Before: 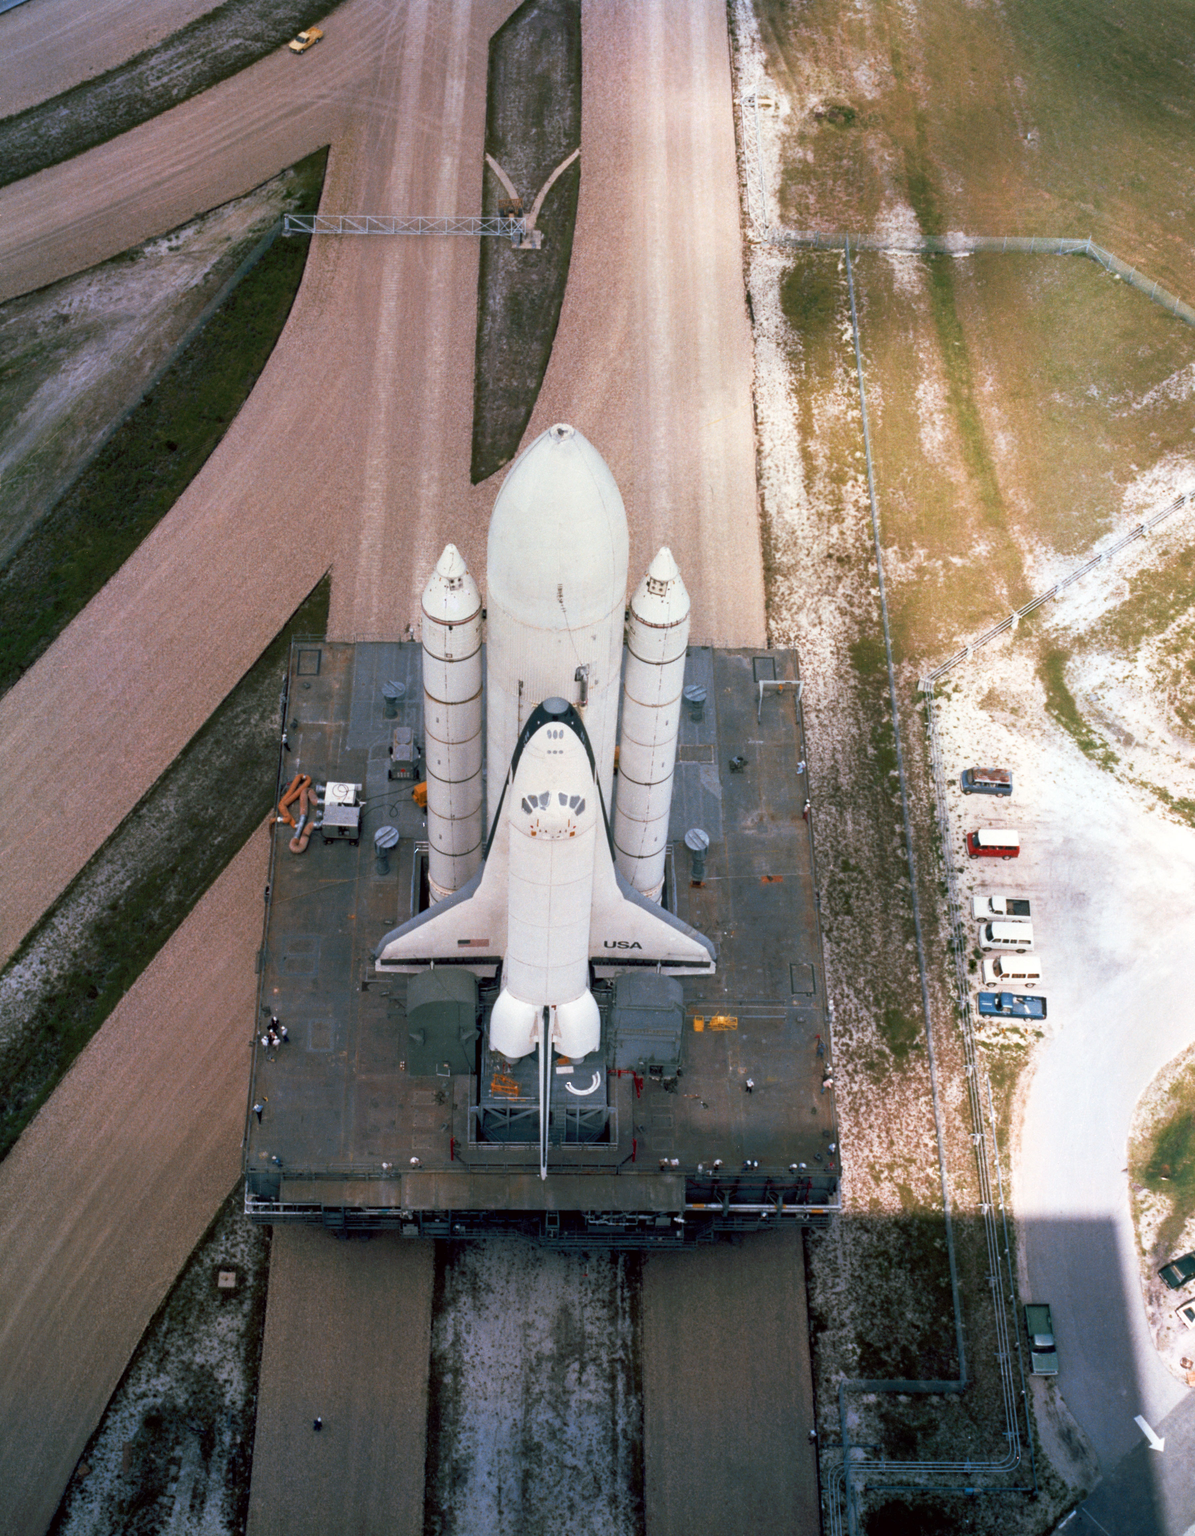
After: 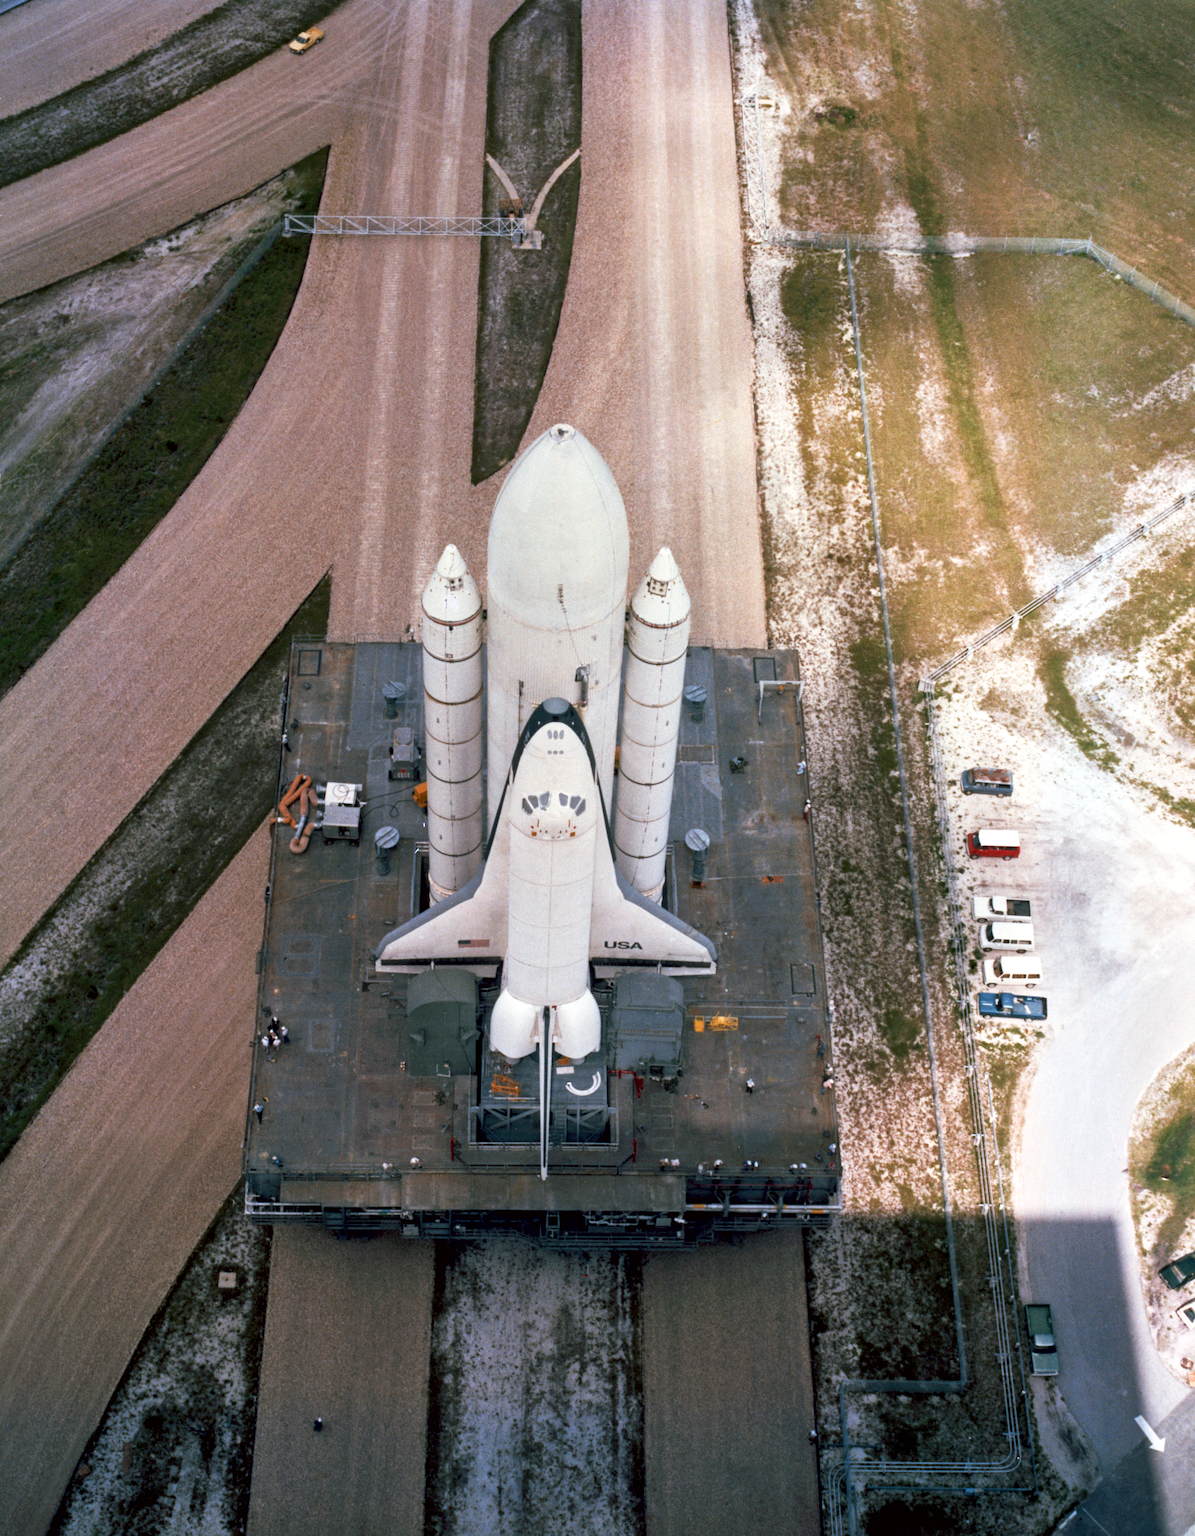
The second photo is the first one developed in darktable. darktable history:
tone equalizer: on, module defaults
local contrast: mode bilateral grid, contrast 20, coarseness 50, detail 132%, midtone range 0.2
